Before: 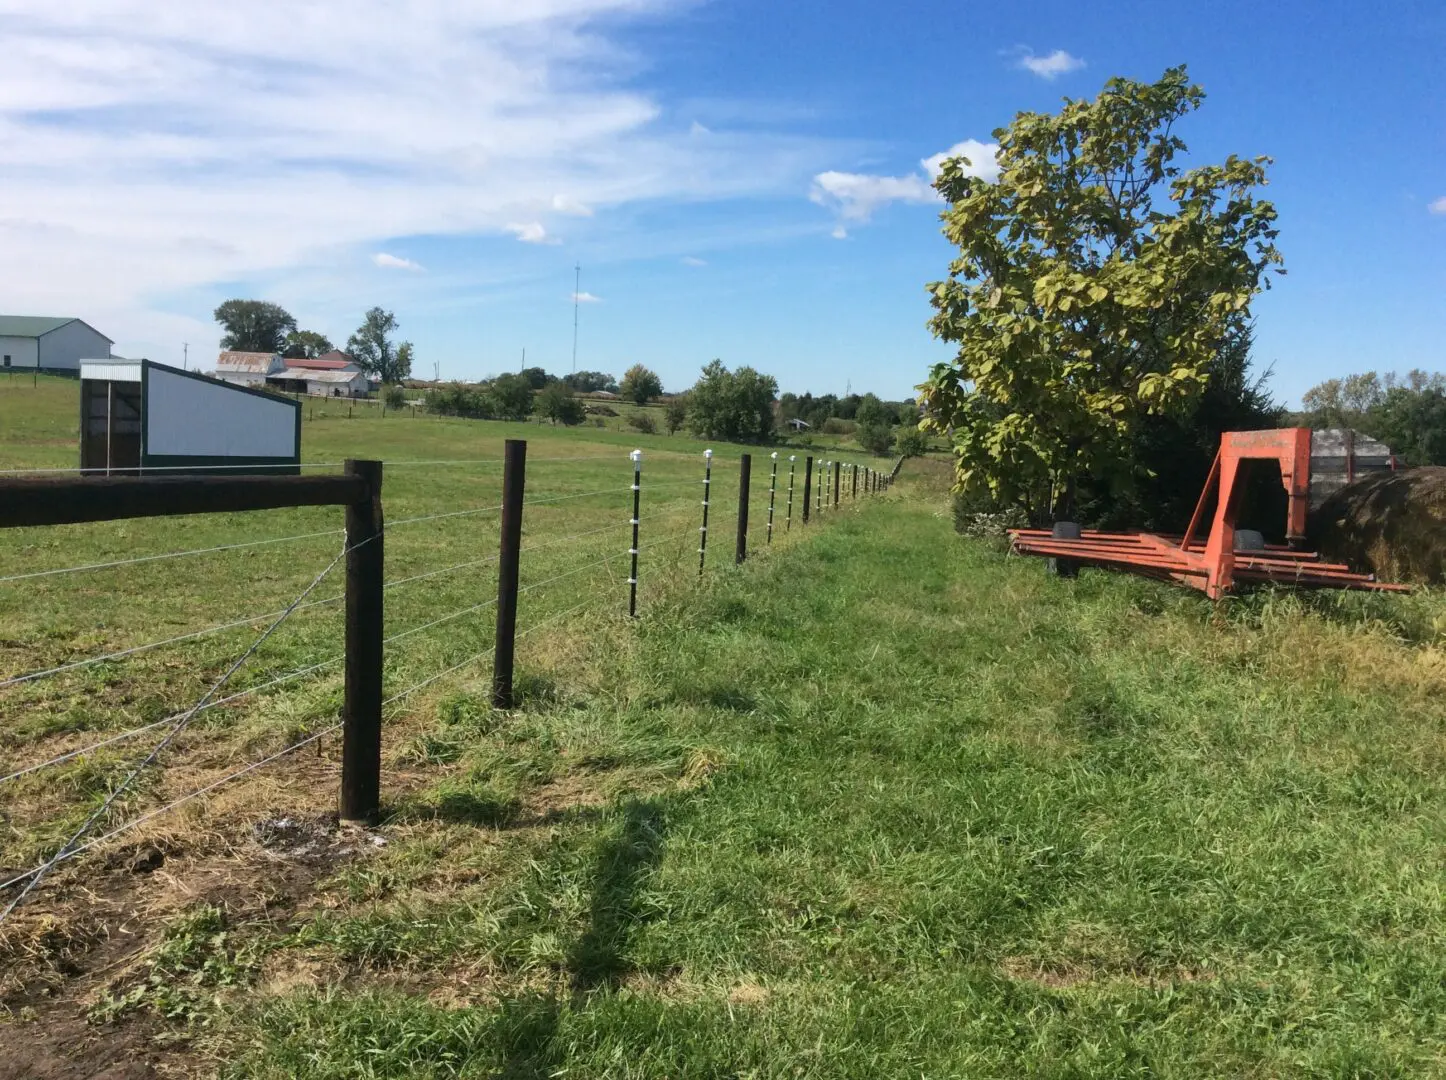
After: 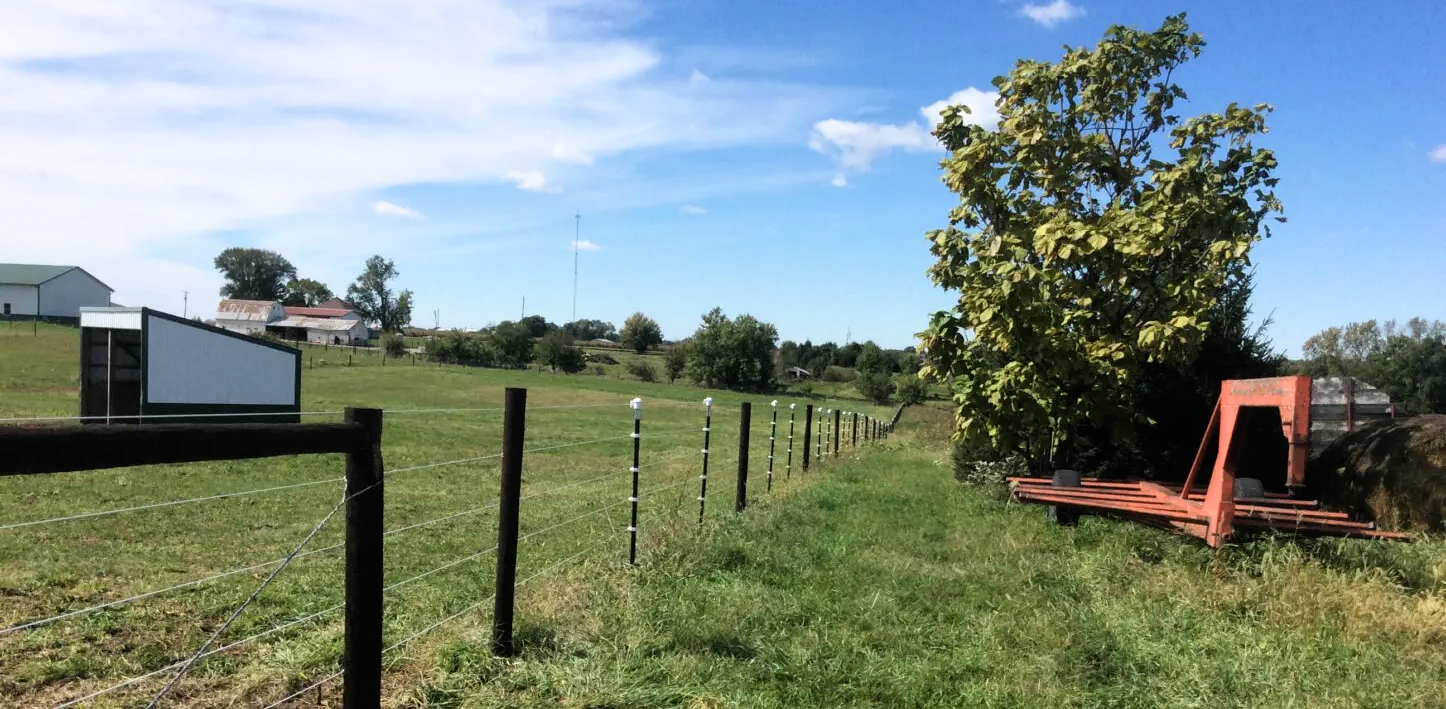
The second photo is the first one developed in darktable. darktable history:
crop and rotate: top 4.848%, bottom 29.503%
filmic rgb: white relative exposure 2.45 EV, hardness 6.33
